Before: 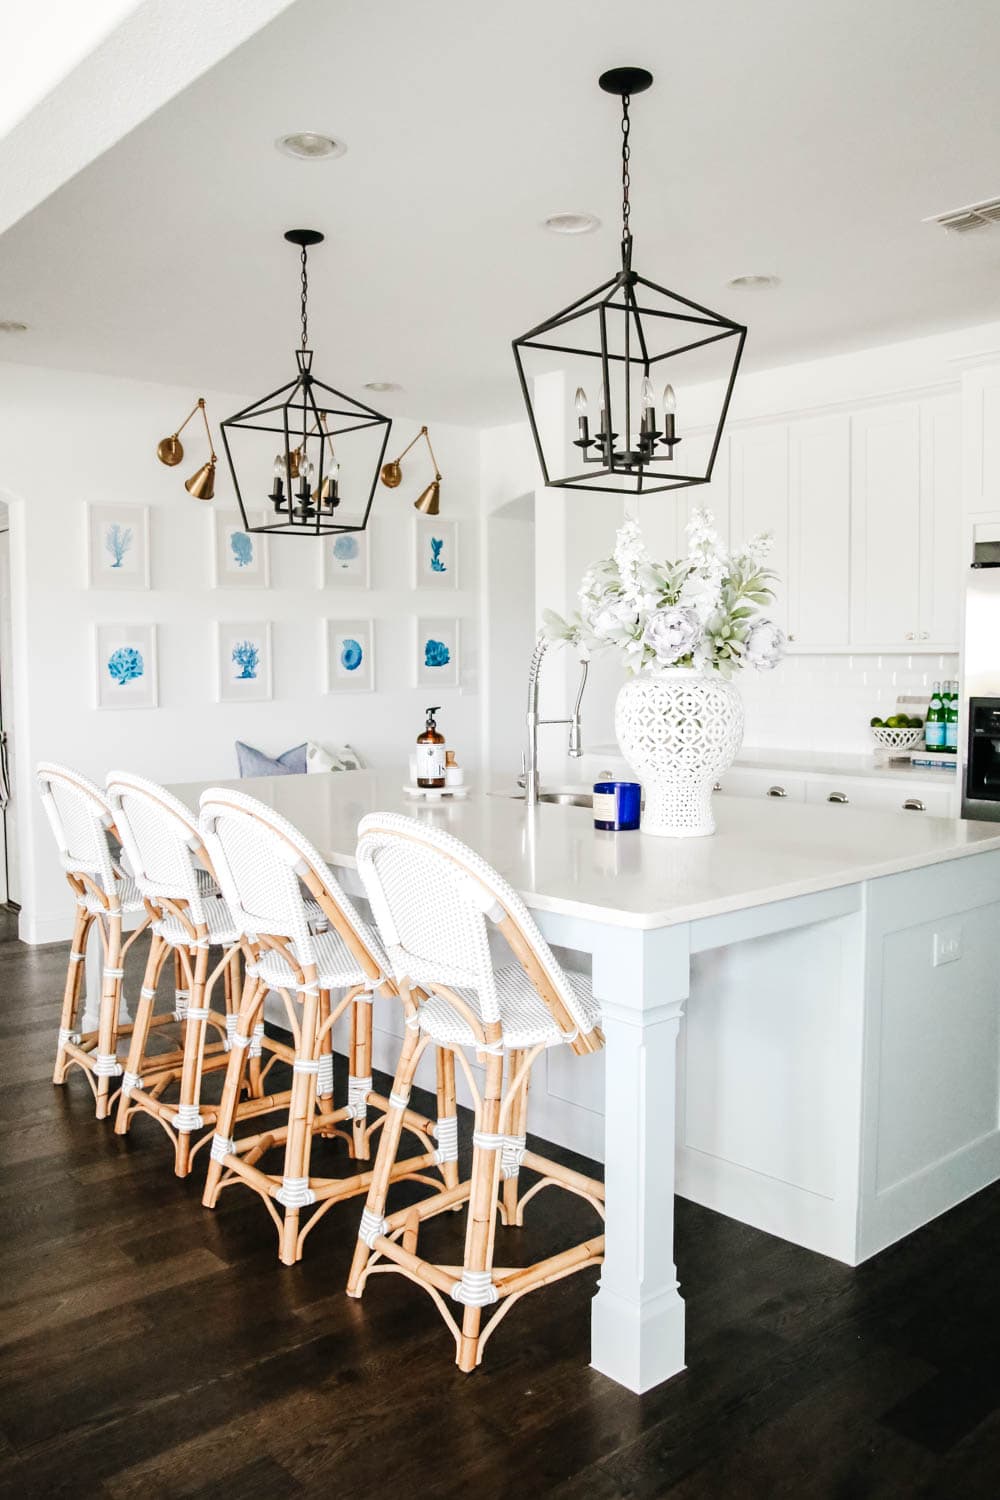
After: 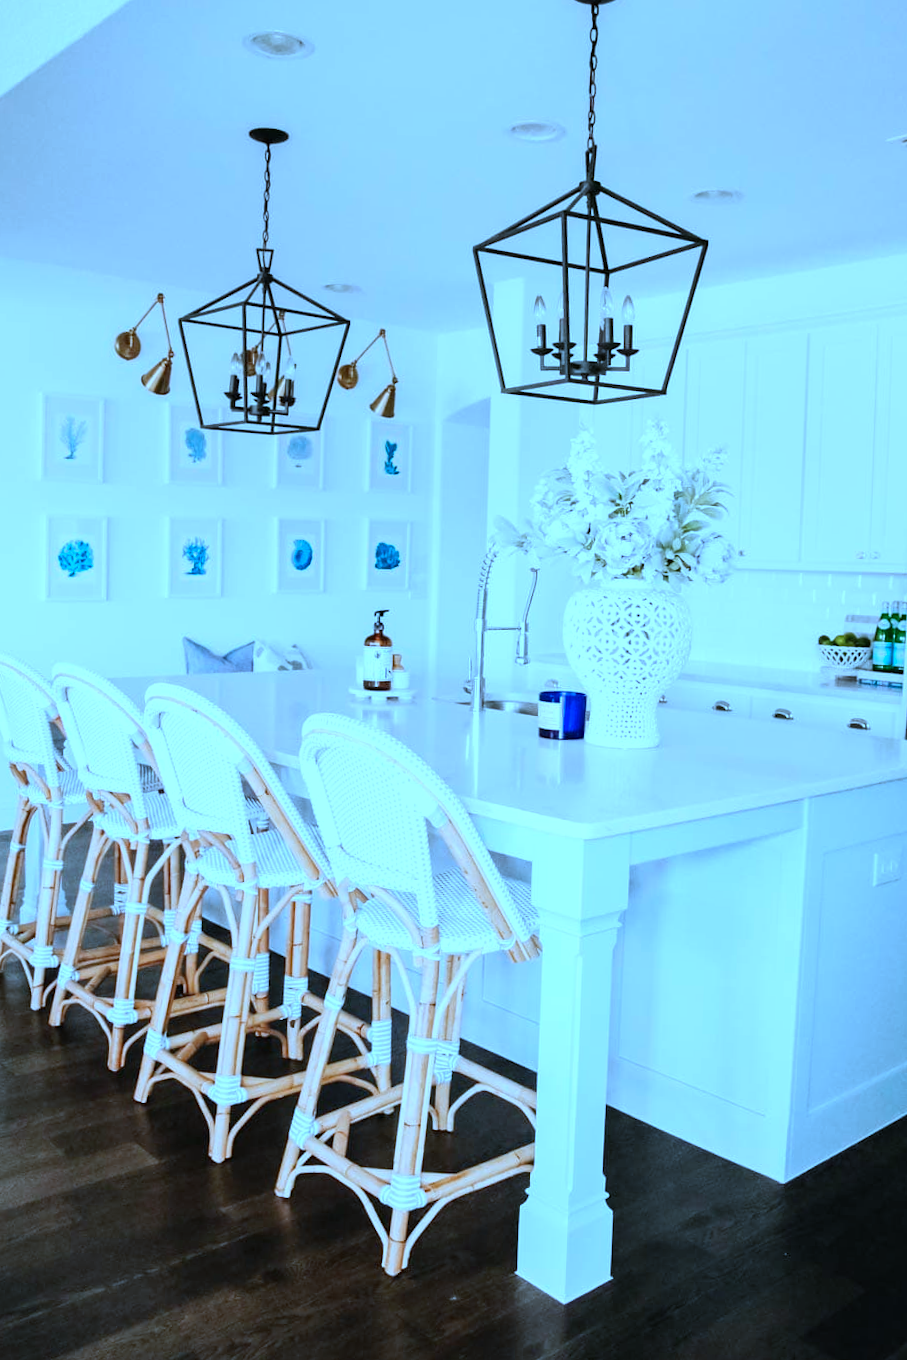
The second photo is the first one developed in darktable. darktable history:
crop and rotate: angle -1.96°, left 3.097%, top 4.154%, right 1.586%, bottom 0.529%
white balance: red 0.871, blue 1.249
color correction: highlights a* -10.69, highlights b* -19.19
